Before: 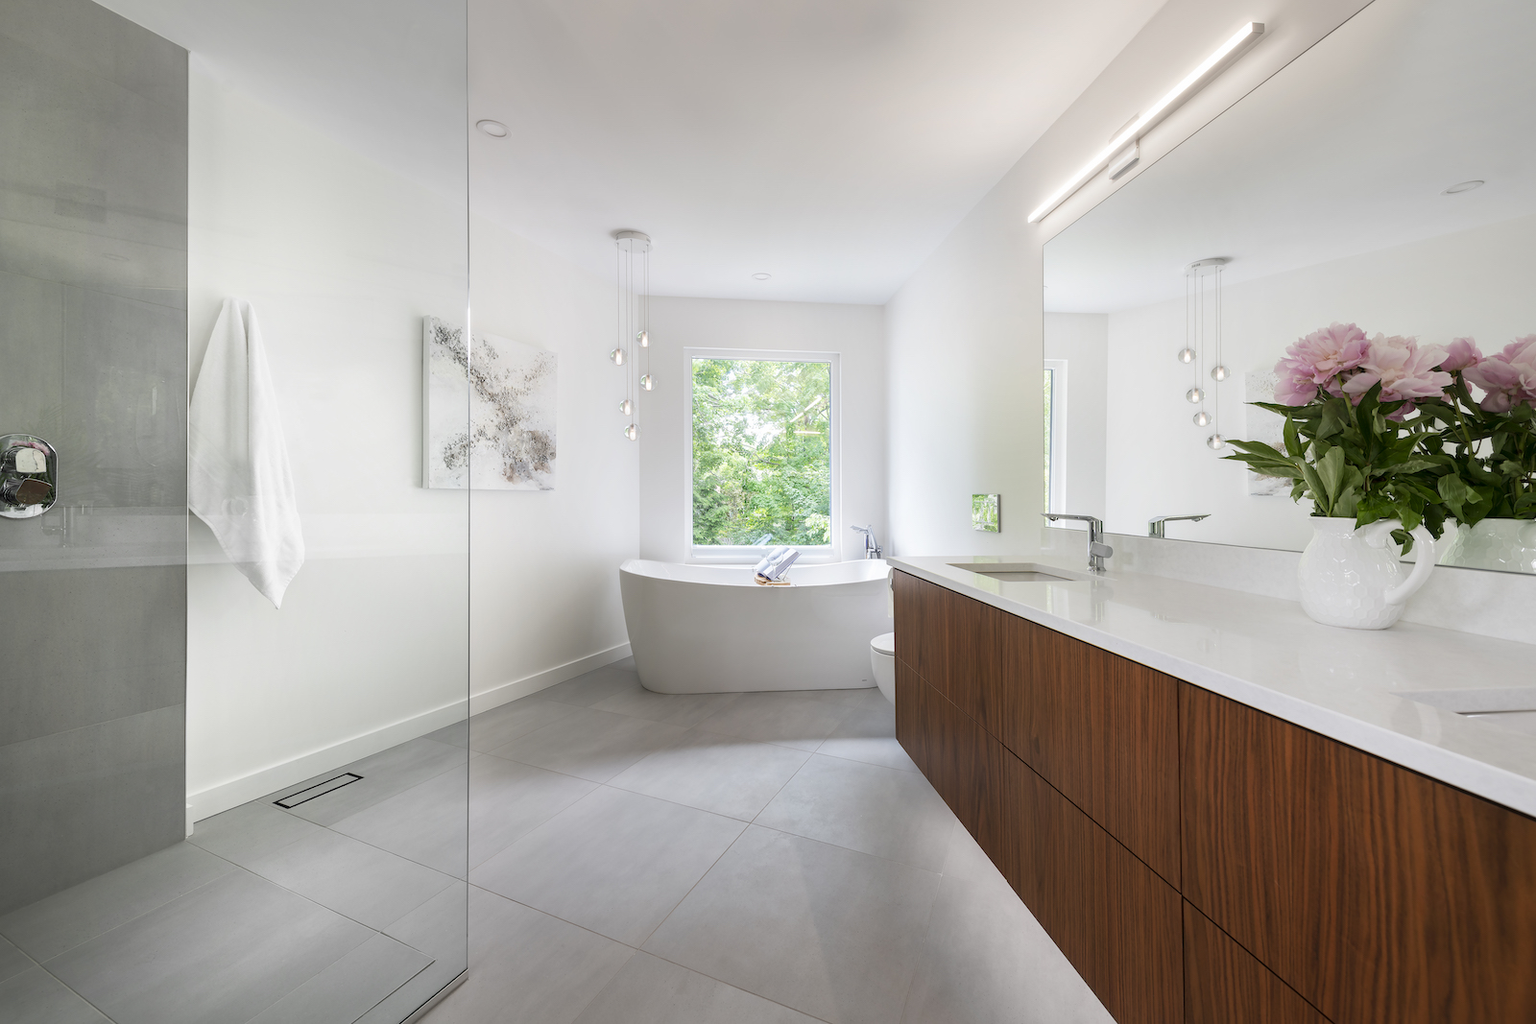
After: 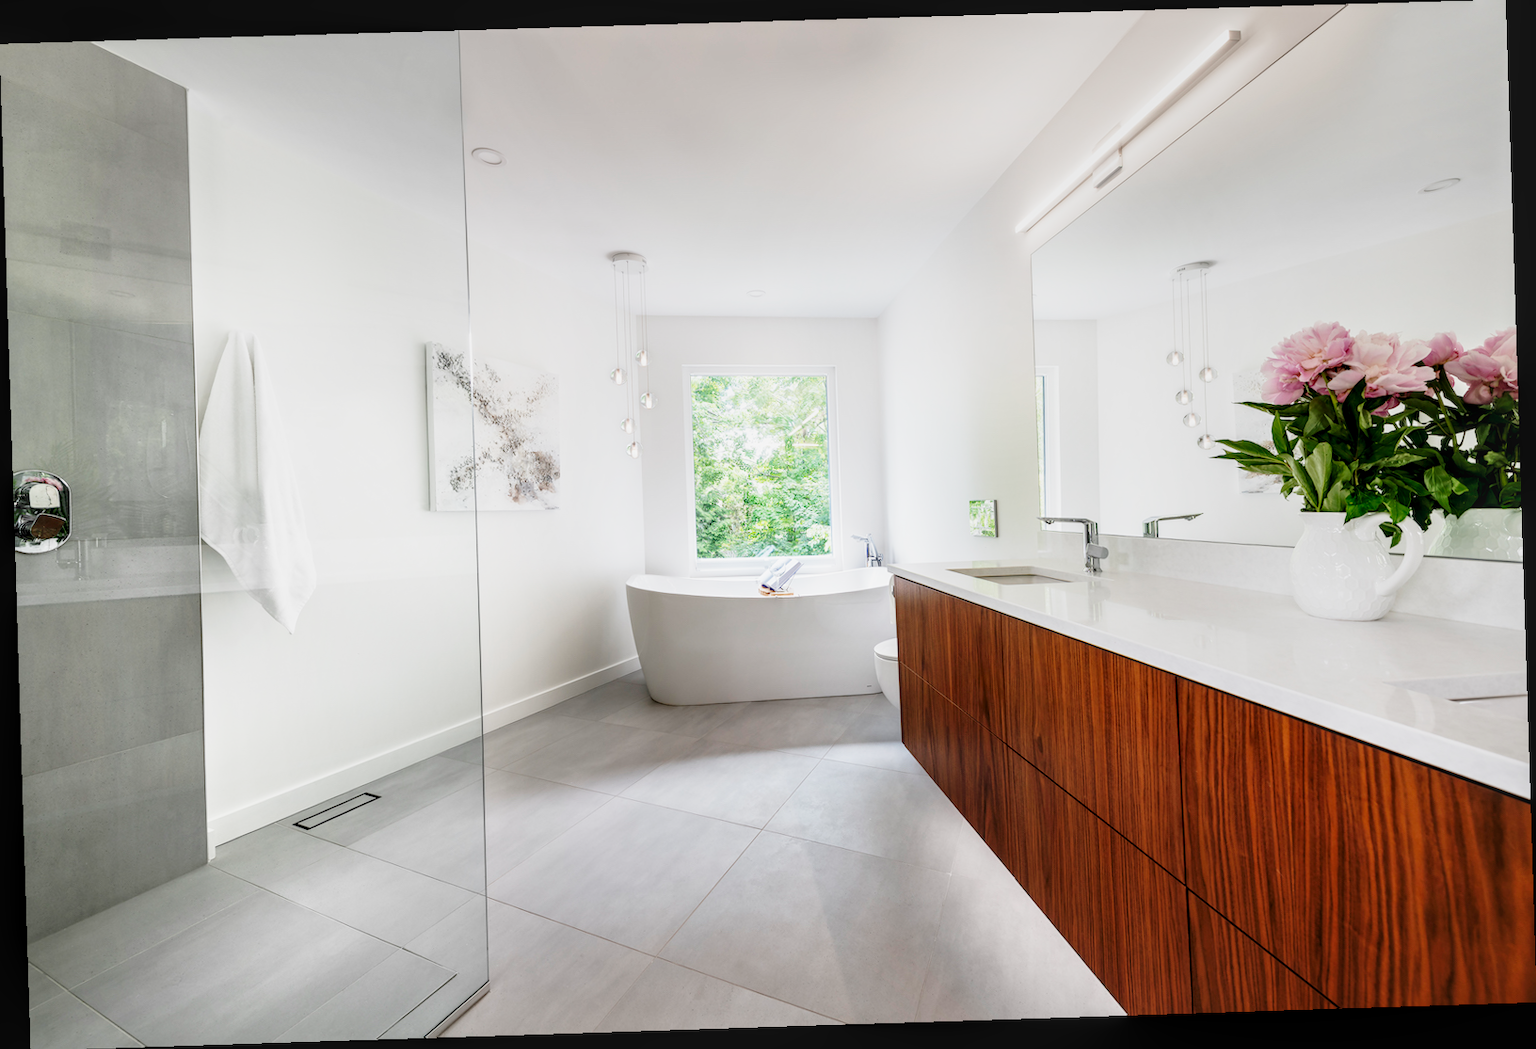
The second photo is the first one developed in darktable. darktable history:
exposure: black level correction 0.006, exposure -0.226 EV, compensate highlight preservation false
base curve: curves: ch0 [(0, 0) (0.028, 0.03) (0.121, 0.232) (0.46, 0.748) (0.859, 0.968) (1, 1)], preserve colors none
local contrast: detail 130%
rotate and perspective: rotation -1.77°, lens shift (horizontal) 0.004, automatic cropping off
